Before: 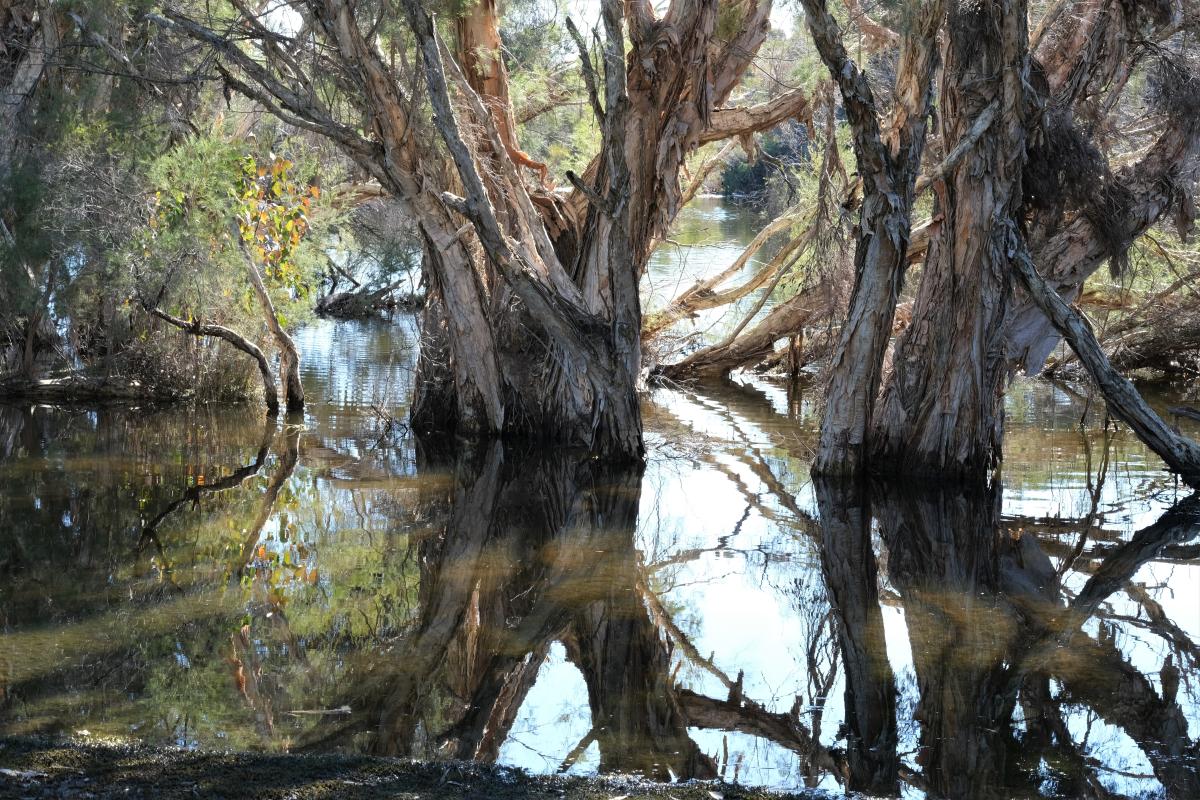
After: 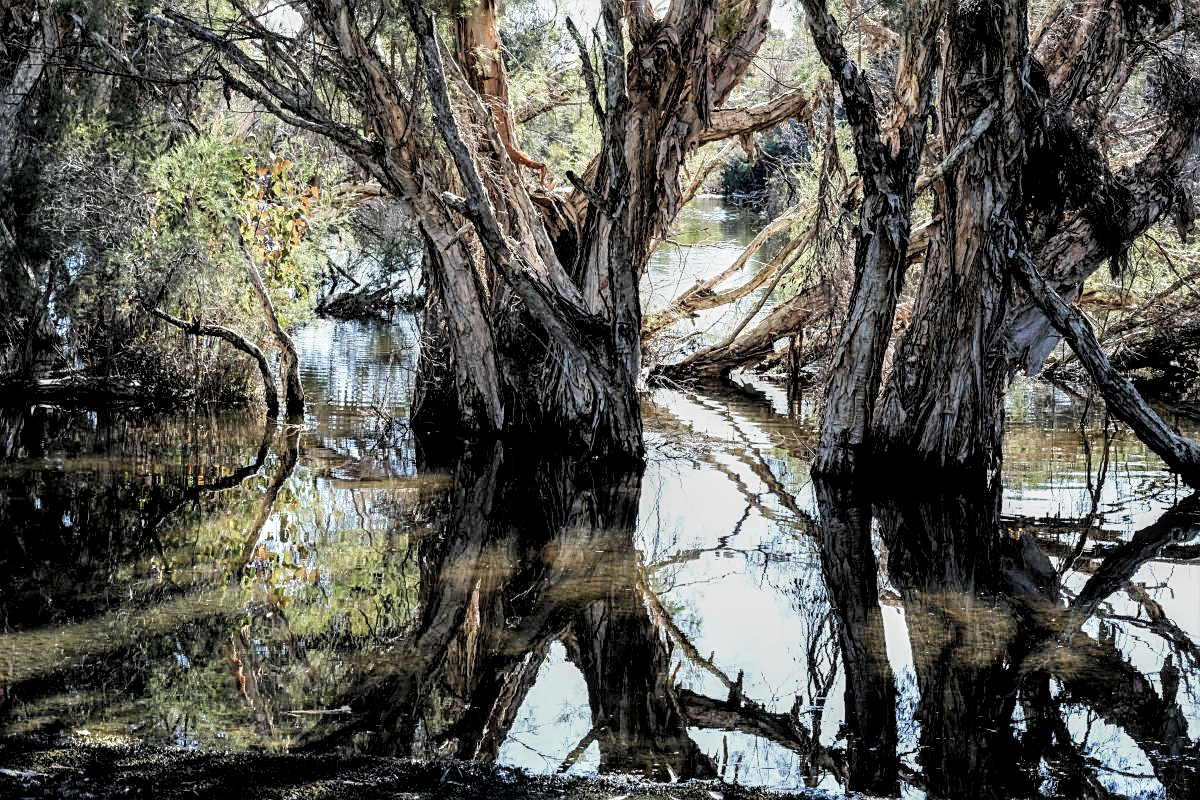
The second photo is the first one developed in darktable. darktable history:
sharpen: on, module defaults
filmic rgb: black relative exposure -5.04 EV, white relative exposure 3.99 EV, hardness 2.91, contrast 1.199, add noise in highlights 0.001, color science v3 (2019), use custom middle-gray values true, contrast in highlights soft
local contrast: detail 160%
